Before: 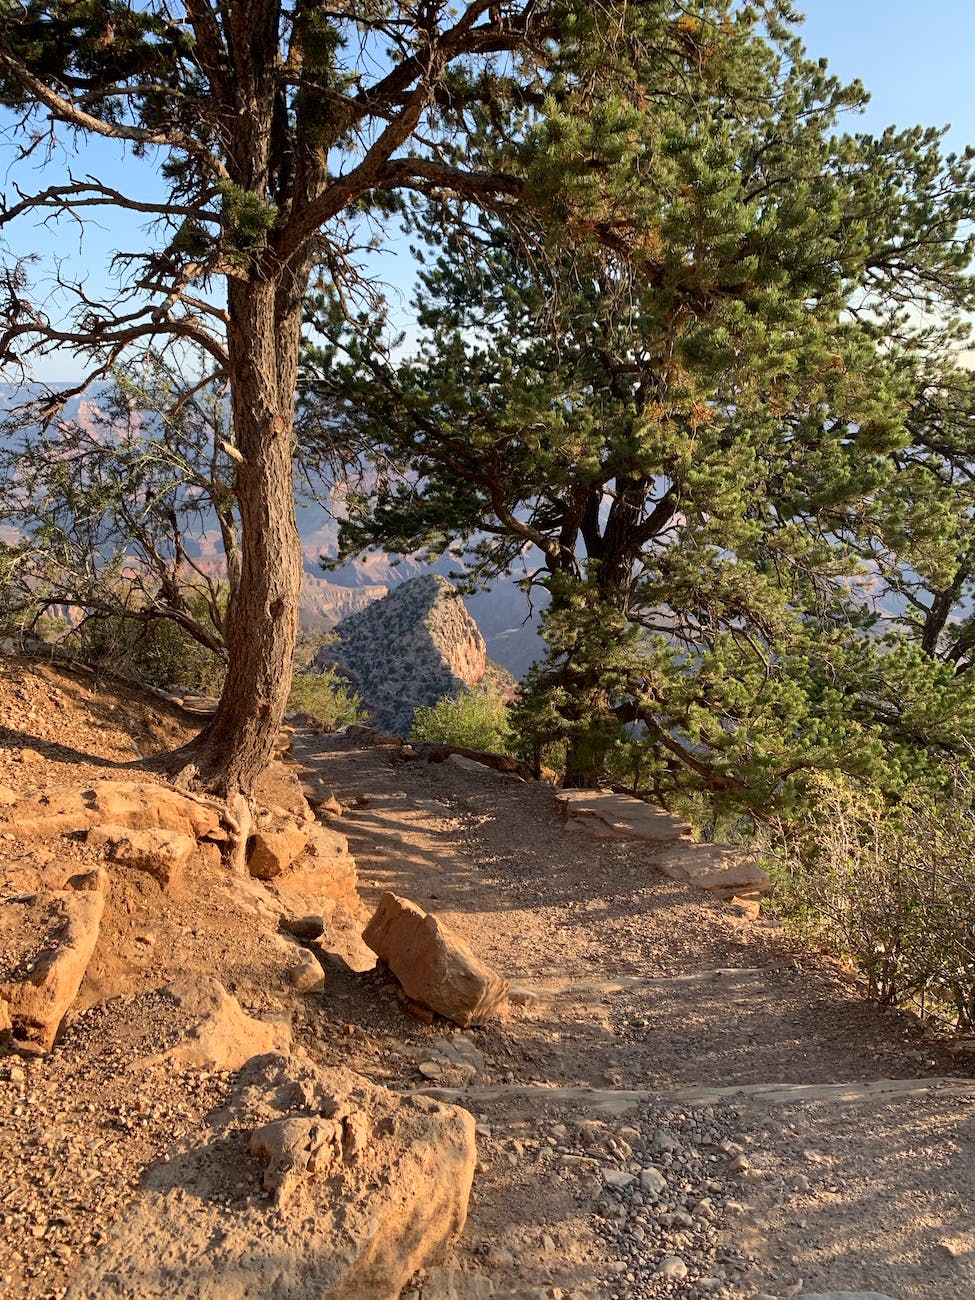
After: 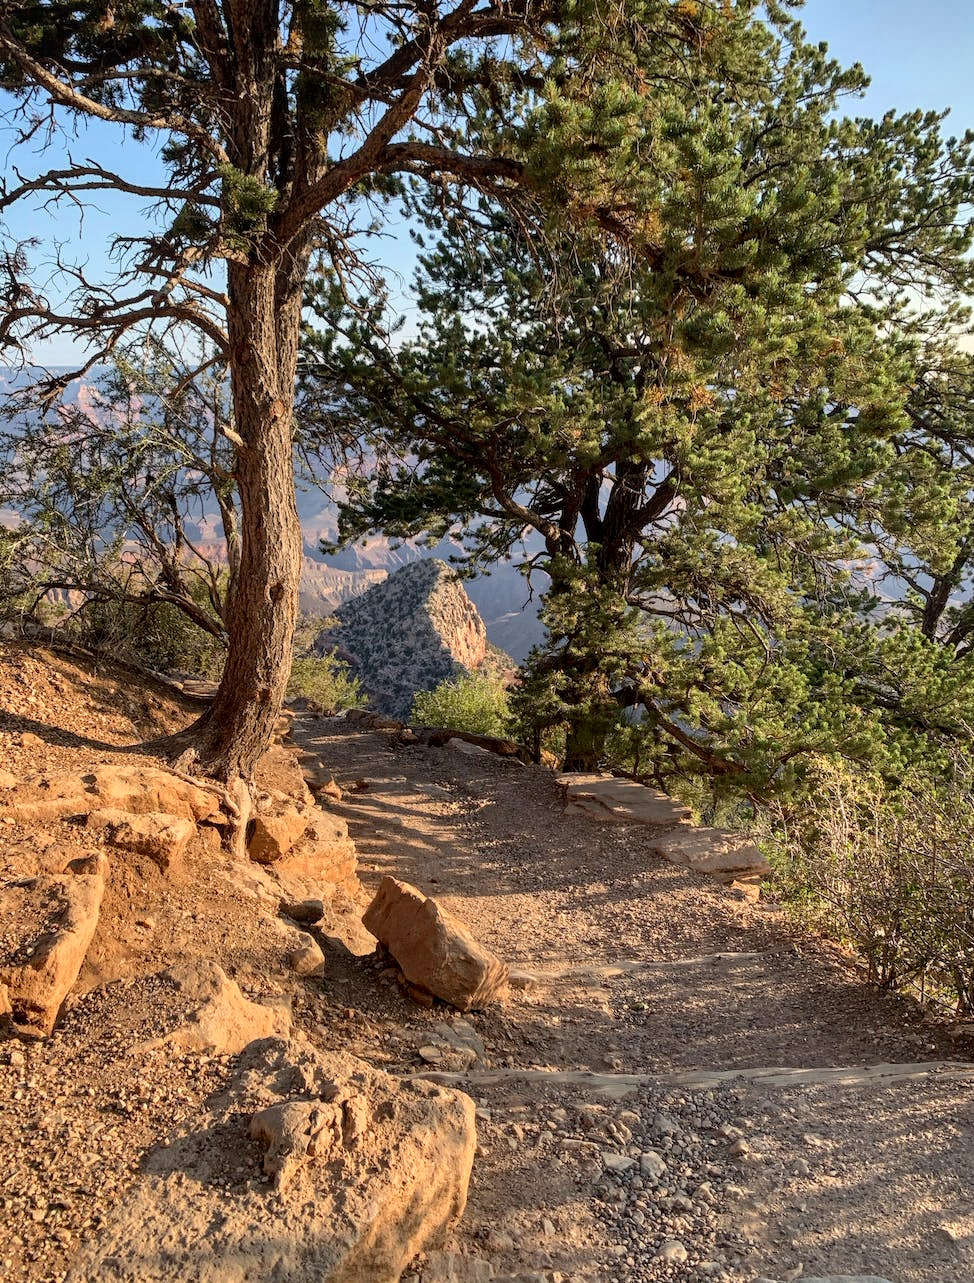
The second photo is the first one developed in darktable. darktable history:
crop: top 1.303%, right 0.015%
shadows and highlights: shadows 30.71, highlights -63.08, highlights color adjustment 0.13%, soften with gaussian
local contrast: on, module defaults
